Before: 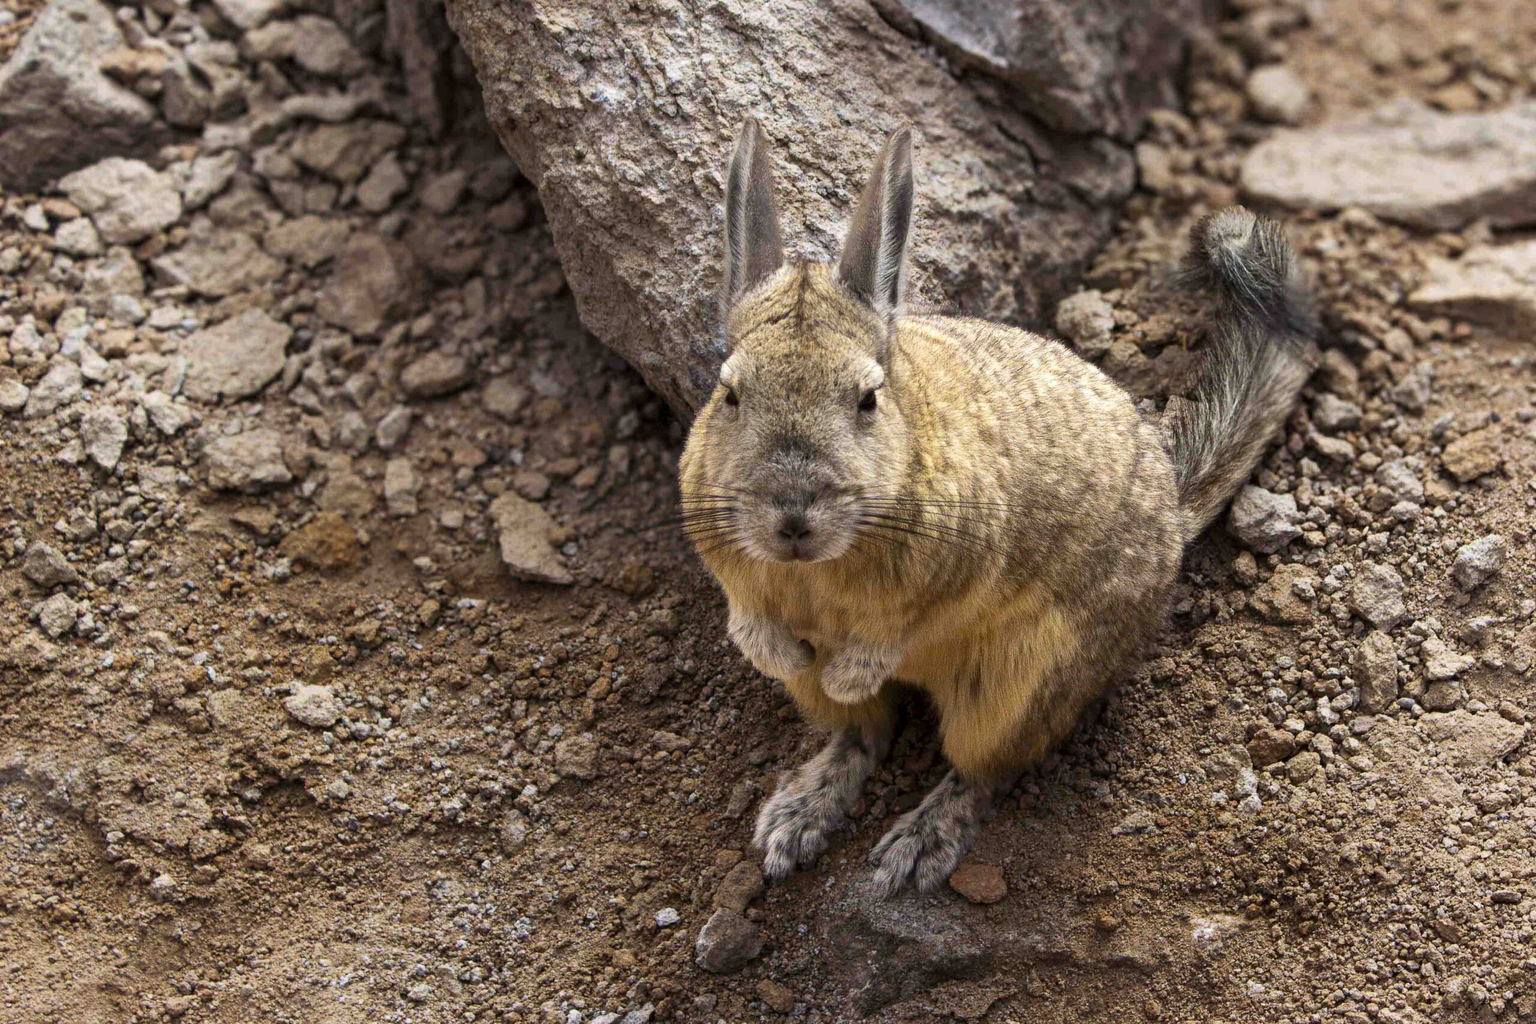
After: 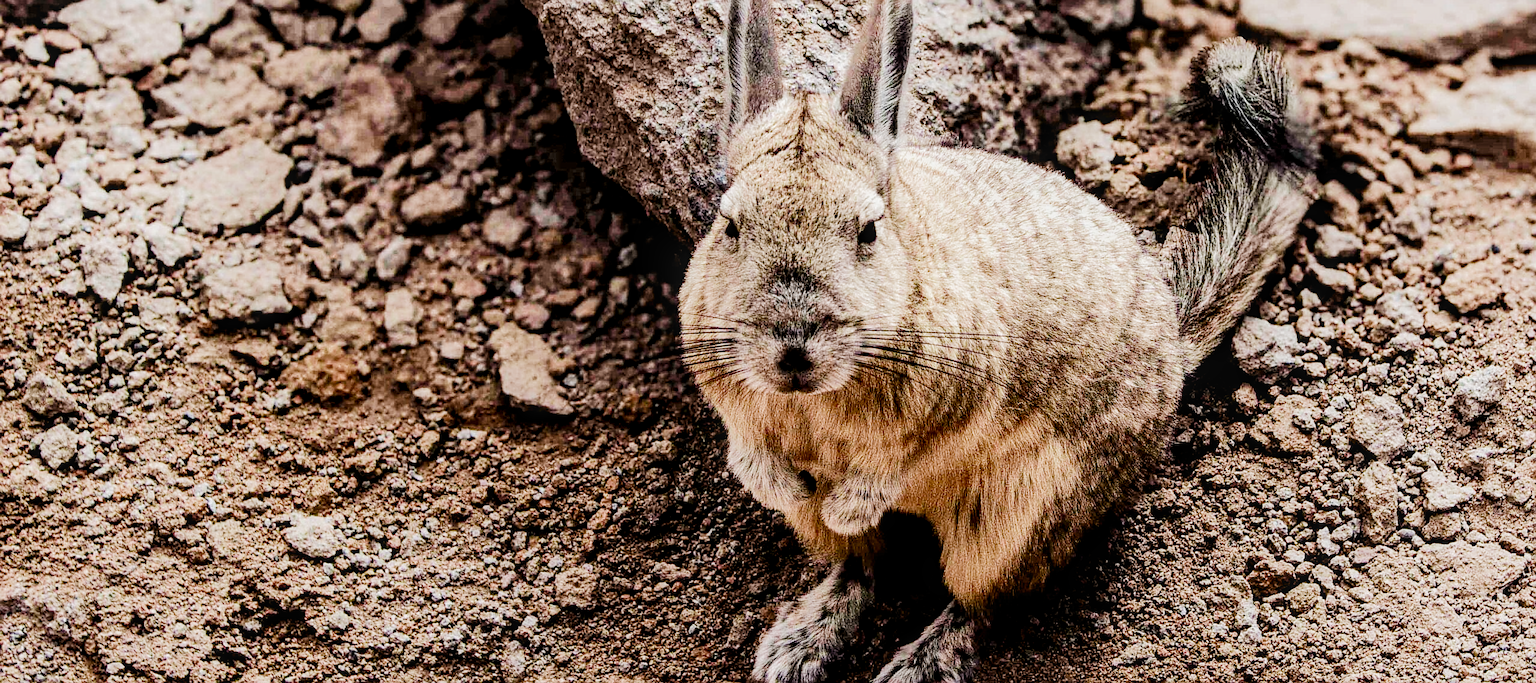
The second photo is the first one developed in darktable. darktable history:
sharpen: on, module defaults
filmic rgb: black relative exposure -4.03 EV, white relative exposure 2.99 EV, hardness 2.99, contrast 1.389, color science v4 (2020)
contrast brightness saturation: brightness -0.204, saturation 0.081
tone equalizer: -7 EV 0.159 EV, -6 EV 0.592 EV, -5 EV 1.17 EV, -4 EV 1.33 EV, -3 EV 1.15 EV, -2 EV 0.6 EV, -1 EV 0.154 EV, edges refinement/feathering 500, mask exposure compensation -1.57 EV, preserve details no
crop: top 16.526%, bottom 16.687%
tone curve: curves: ch0 [(0, 0) (0.003, 0.006) (0.011, 0.01) (0.025, 0.017) (0.044, 0.029) (0.069, 0.043) (0.1, 0.064) (0.136, 0.091) (0.177, 0.128) (0.224, 0.162) (0.277, 0.206) (0.335, 0.258) (0.399, 0.324) (0.468, 0.404) (0.543, 0.499) (0.623, 0.595) (0.709, 0.693) (0.801, 0.786) (0.898, 0.883) (1, 1)], color space Lab, independent channels, preserve colors none
local contrast: on, module defaults
